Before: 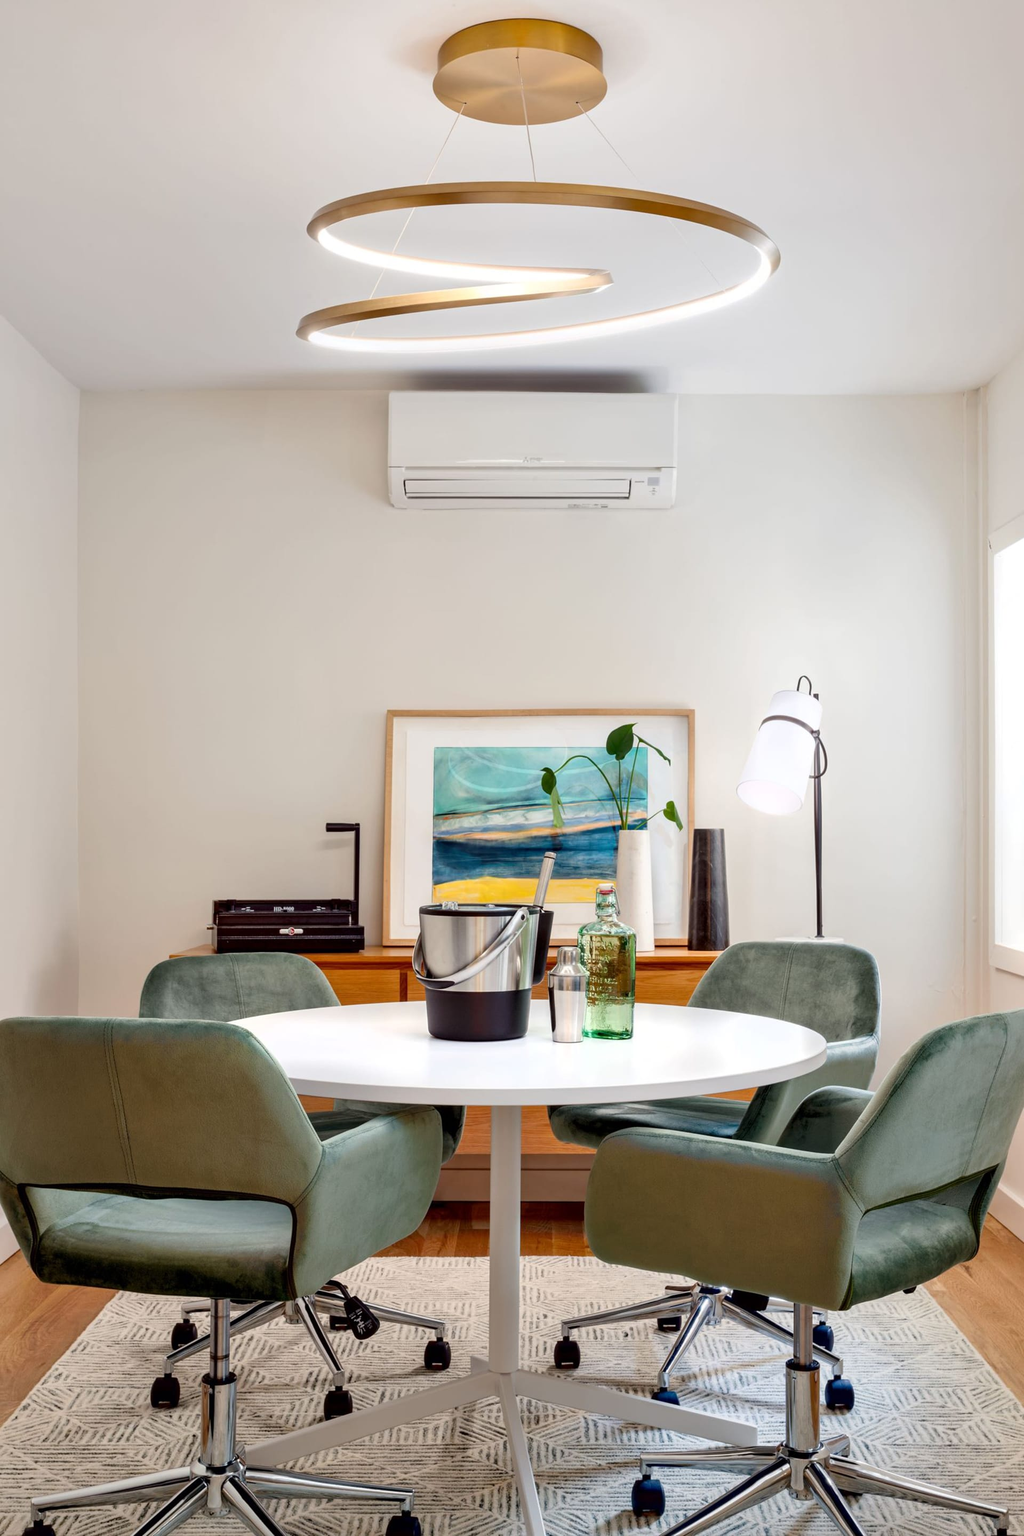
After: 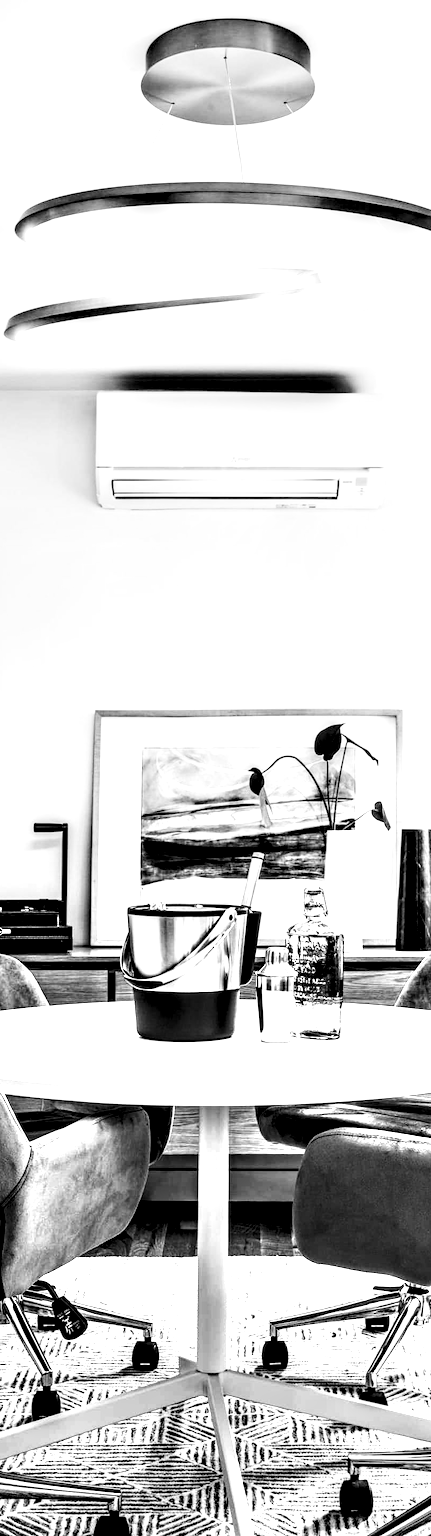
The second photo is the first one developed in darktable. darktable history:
contrast brightness saturation: contrast 0.53, brightness 0.47, saturation -1
white balance: red 0.982, blue 1.018
exposure: compensate highlight preservation false
local contrast: highlights 115%, shadows 42%, detail 293%
crop: left 28.583%, right 29.231%
color balance rgb: shadows lift › chroma 1%, shadows lift › hue 28.8°, power › hue 60°, highlights gain › chroma 1%, highlights gain › hue 60°, global offset › luminance 0.25%, perceptual saturation grading › highlights -20%, perceptual saturation grading › shadows 20%, perceptual brilliance grading › highlights 5%, perceptual brilliance grading › shadows -10%, global vibrance 19.67%
